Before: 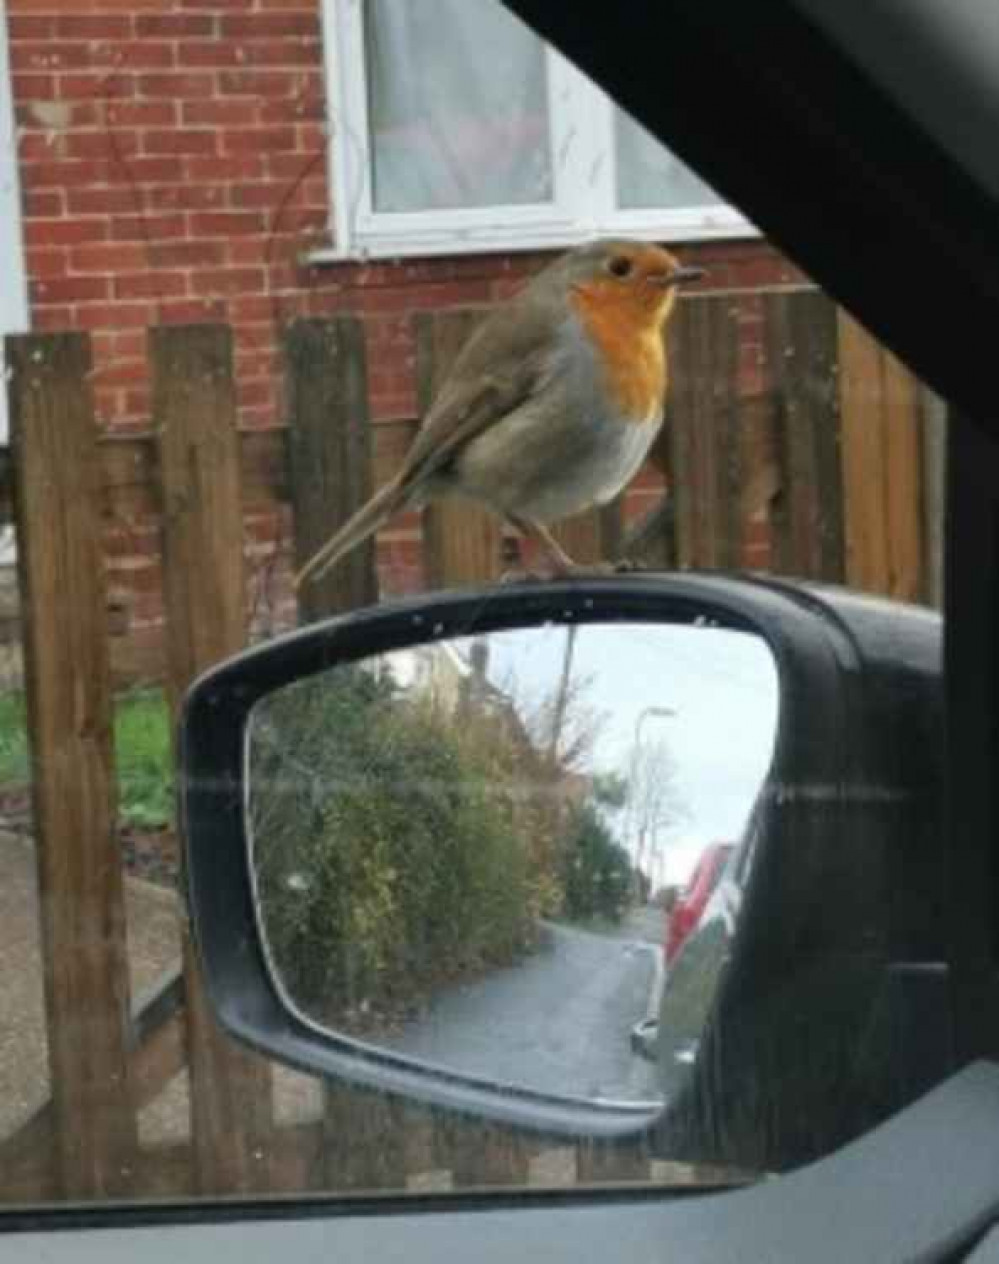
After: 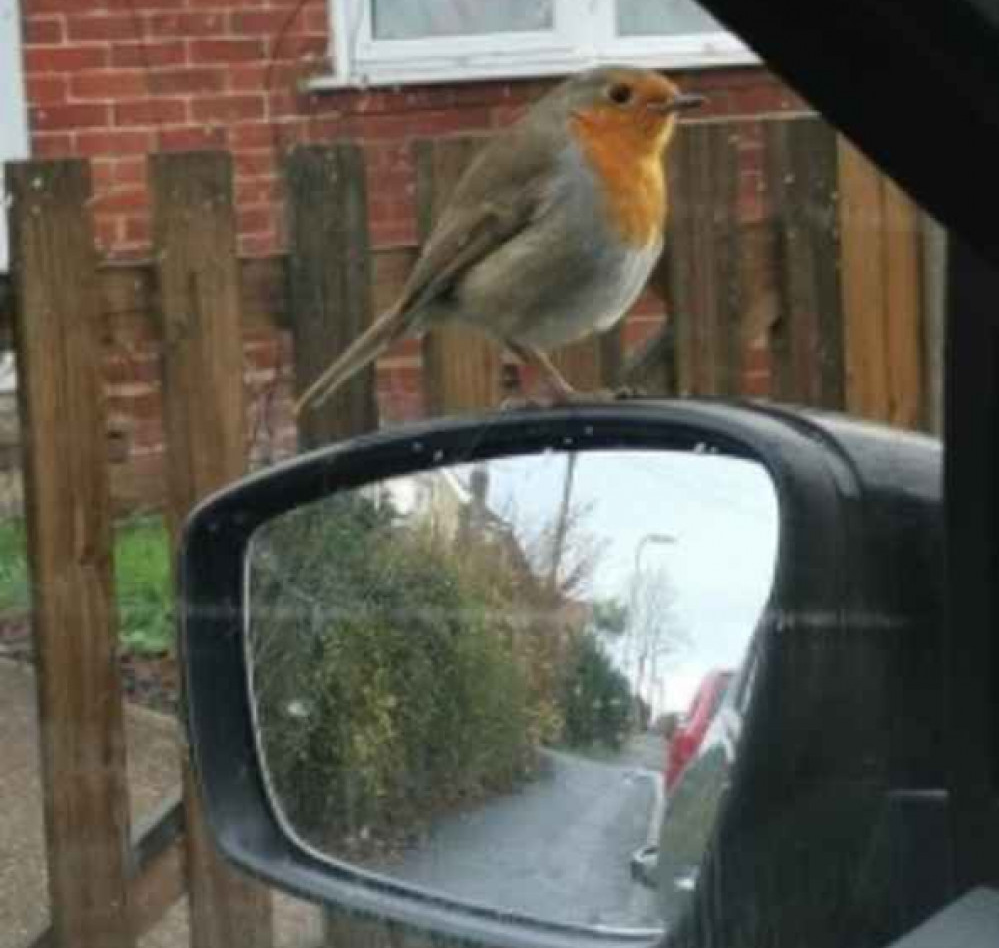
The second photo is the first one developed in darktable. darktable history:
crop: top 13.697%, bottom 11.271%
